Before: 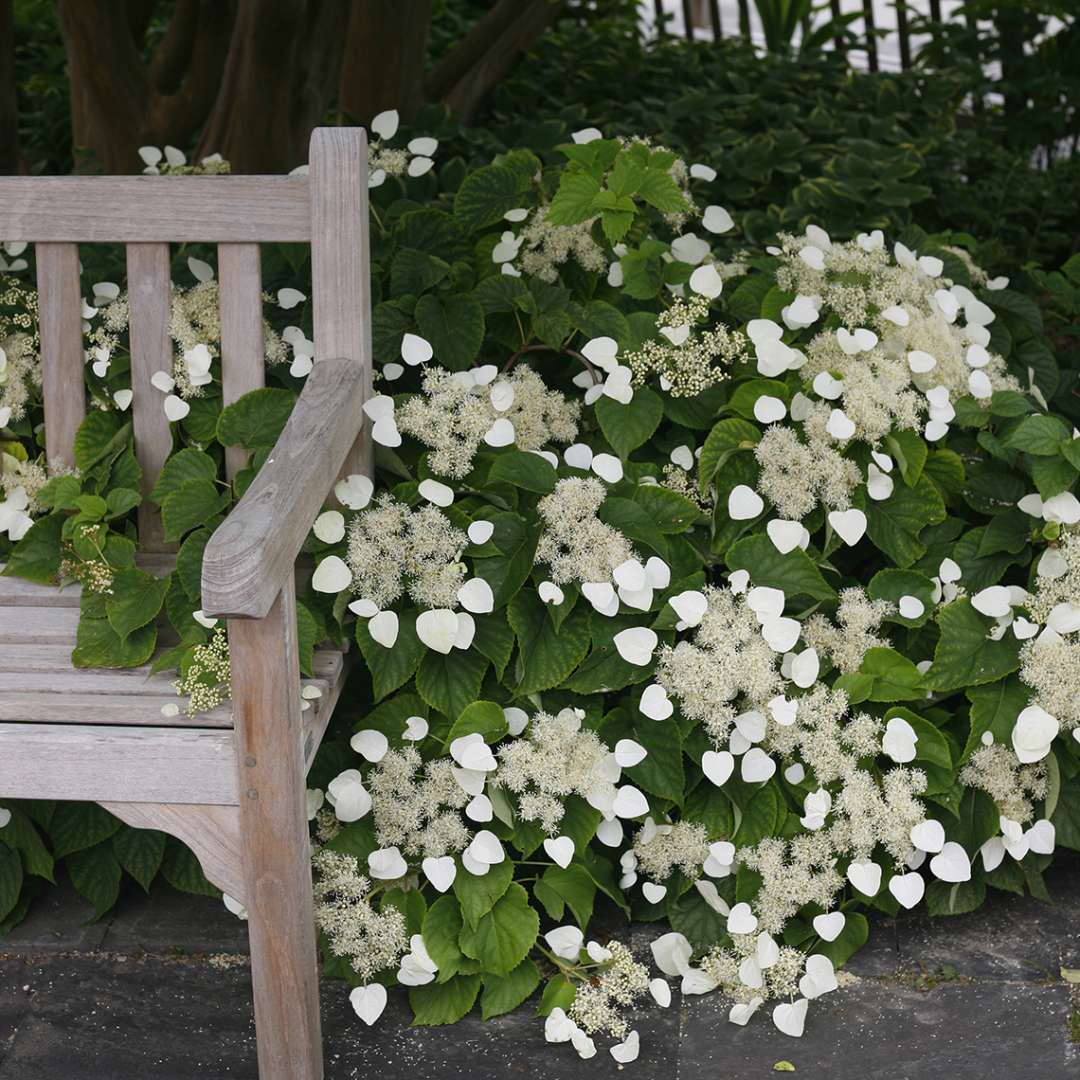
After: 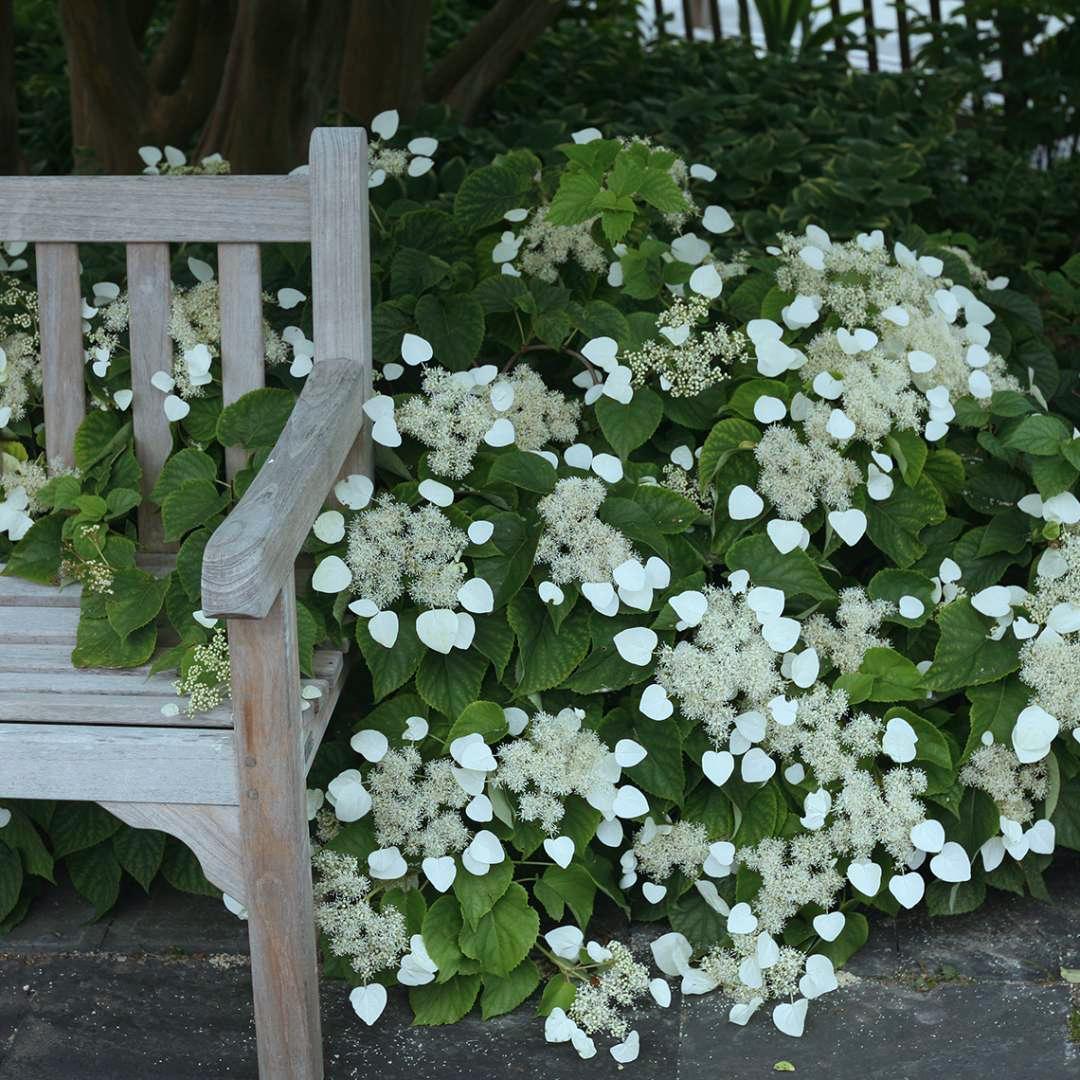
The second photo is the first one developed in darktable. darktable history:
color correction: highlights a* -9.99, highlights b* -9.72
